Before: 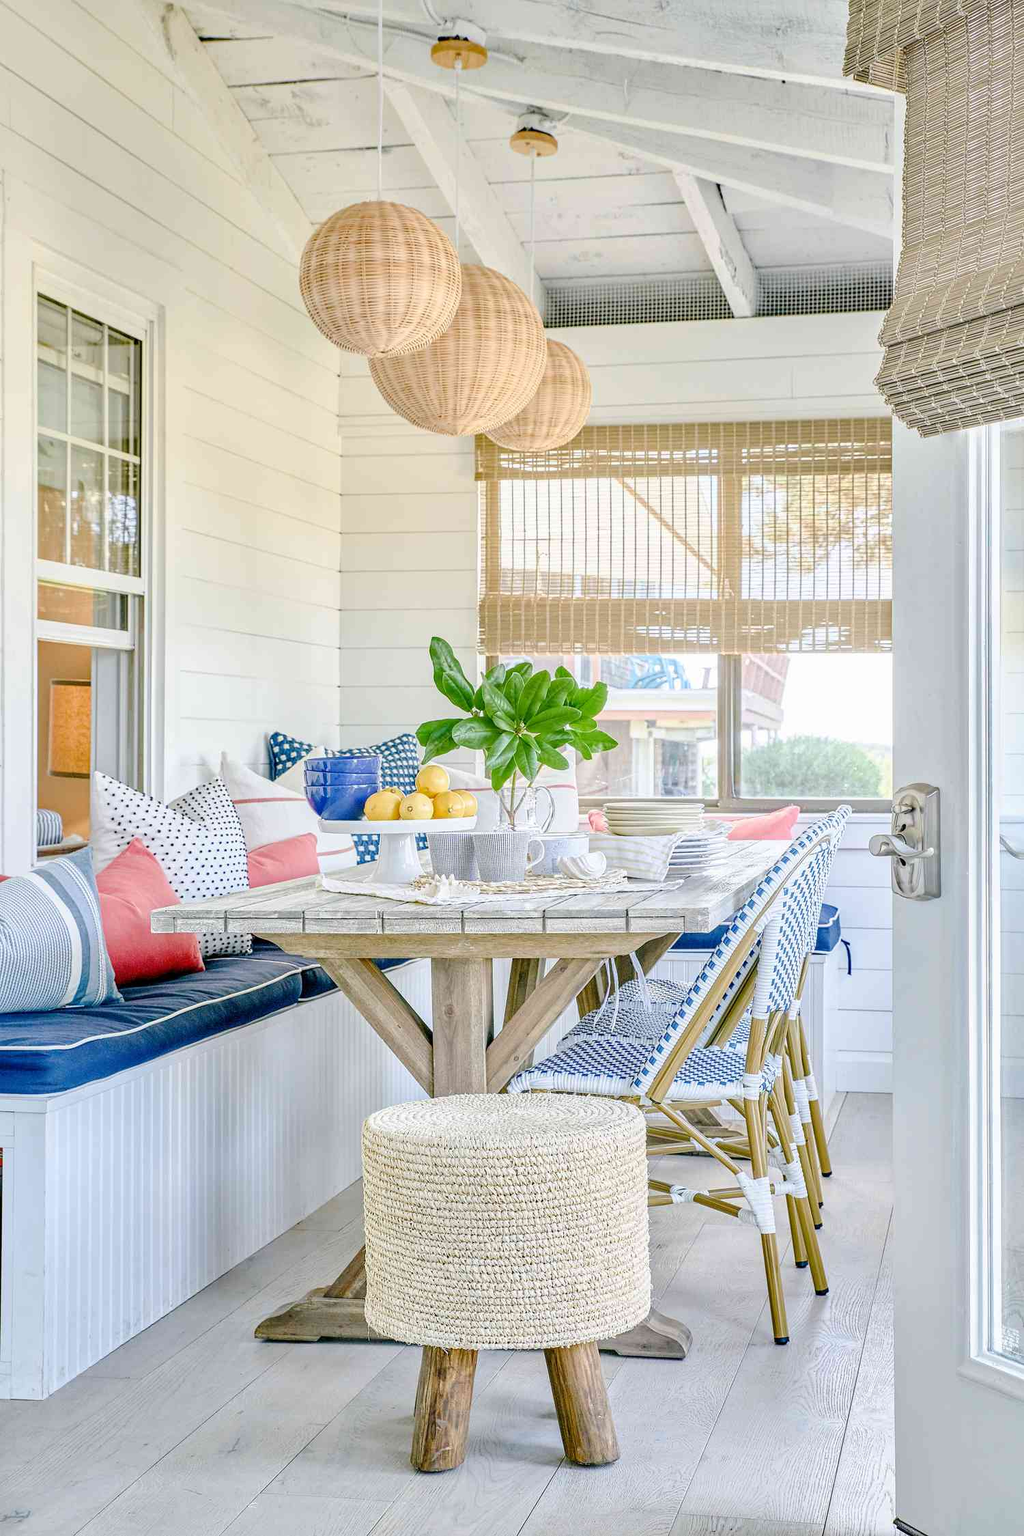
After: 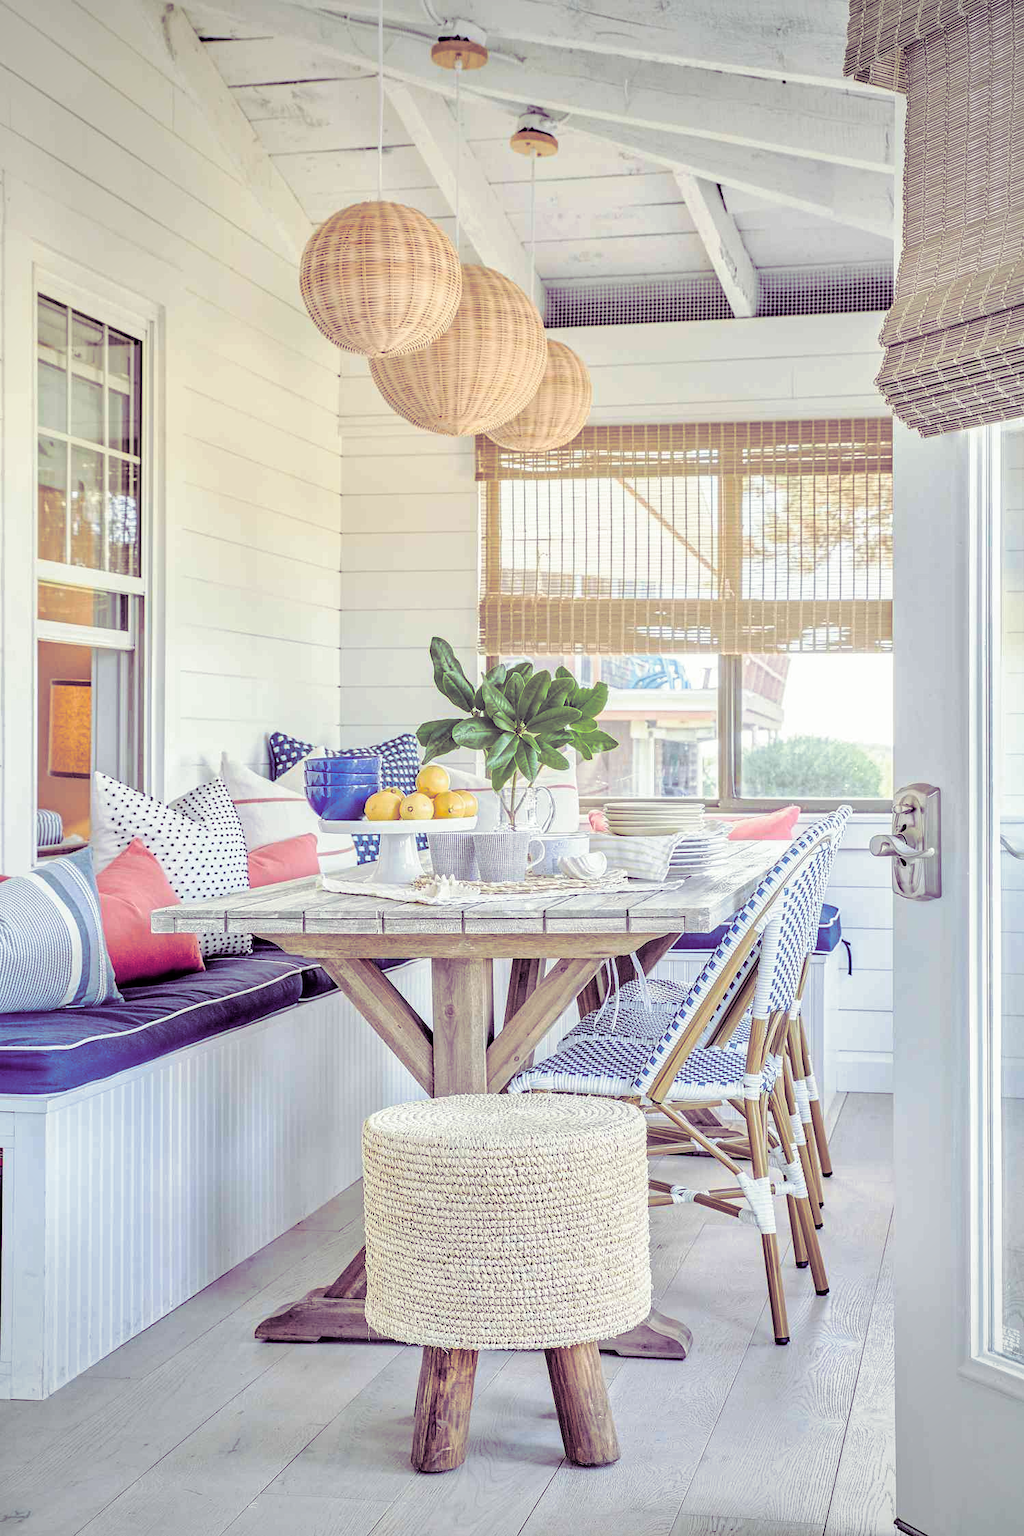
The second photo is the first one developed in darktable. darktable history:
rgb curve: curves: ch0 [(0, 0) (0.136, 0.078) (0.262, 0.245) (0.414, 0.42) (1, 1)], compensate middle gray true, preserve colors basic power
split-toning: shadows › hue 277.2°, shadows › saturation 0.74
vignetting: fall-off radius 63.6%
